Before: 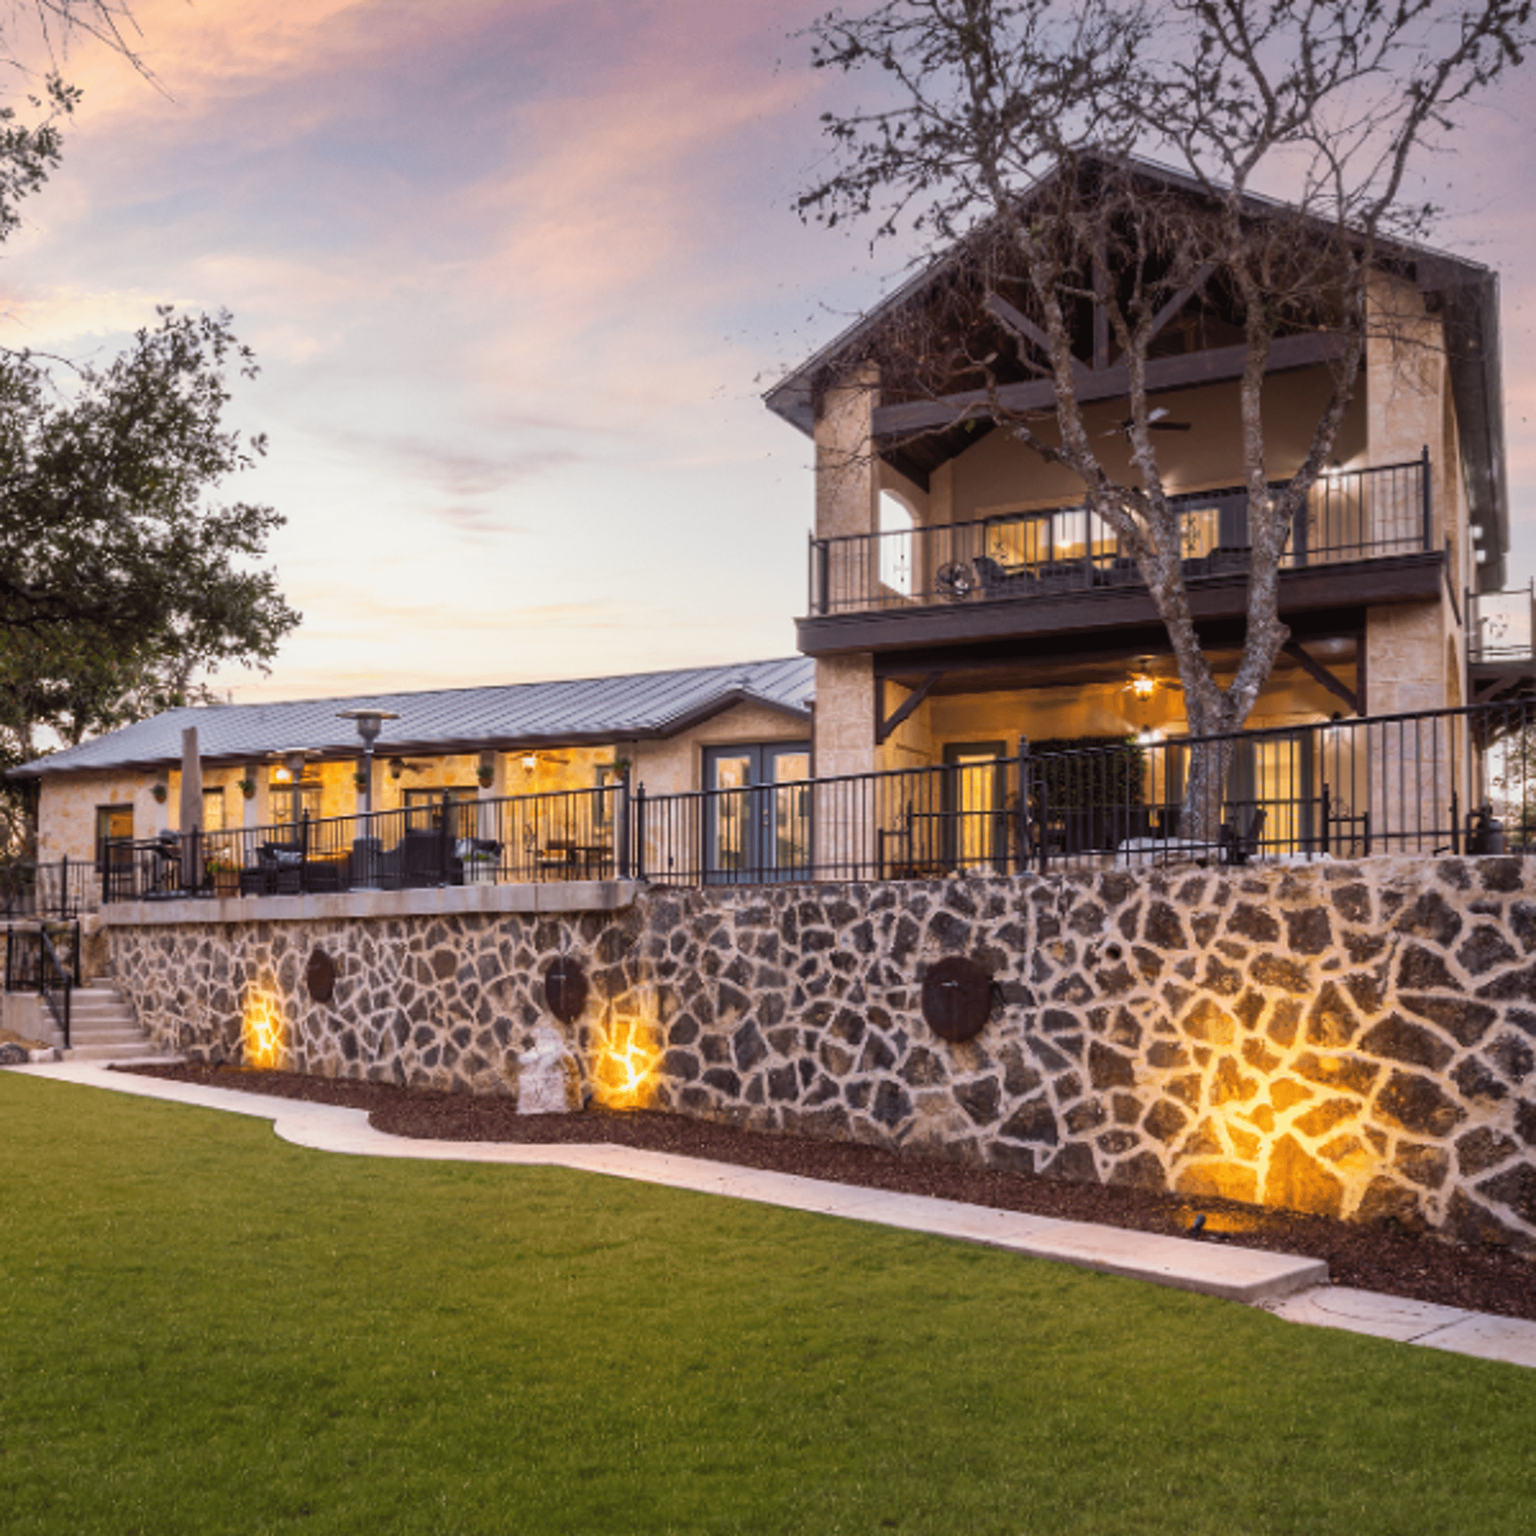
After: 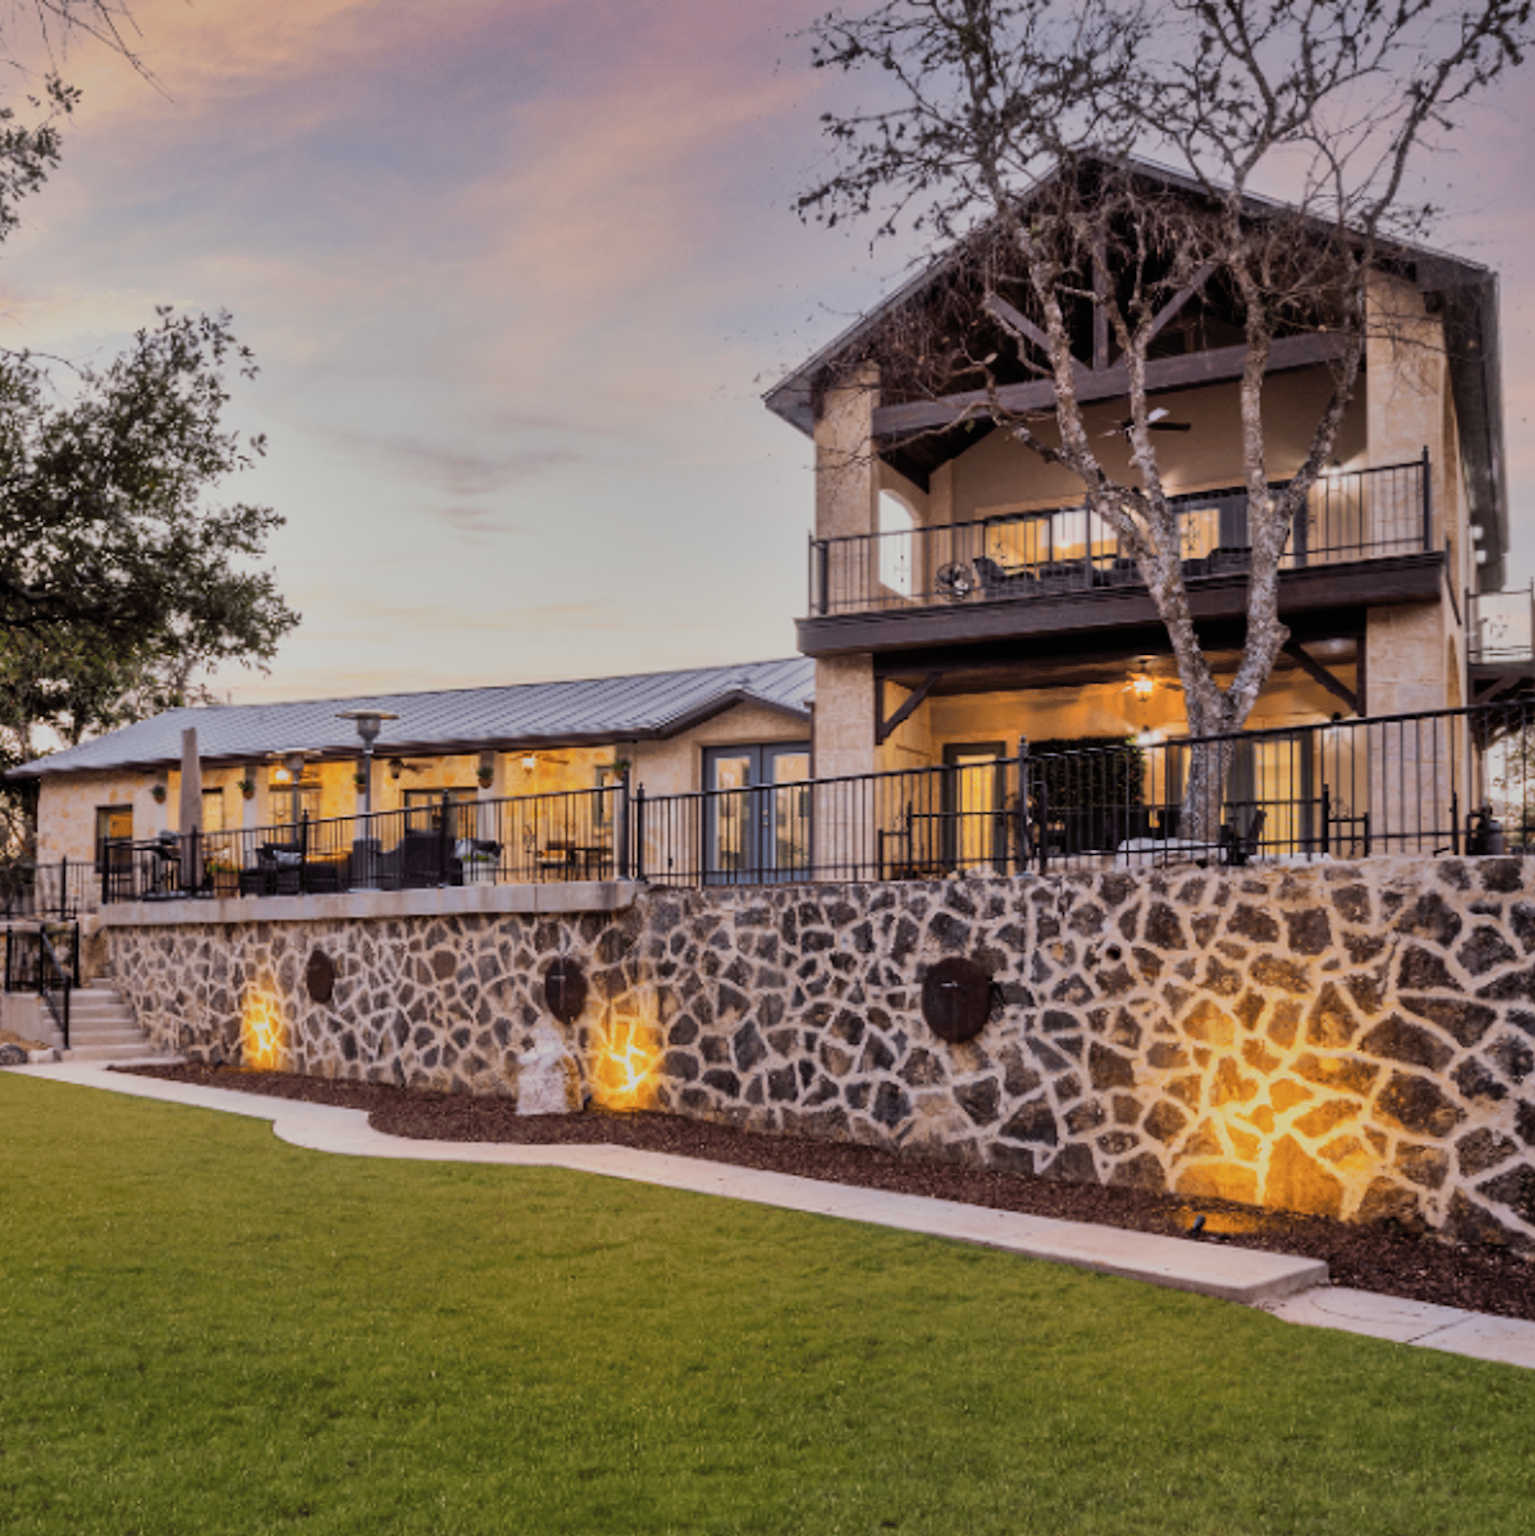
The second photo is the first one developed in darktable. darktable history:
filmic rgb: black relative exposure -7.65 EV, white relative exposure 4.56 EV, hardness 3.61
crop: left 0.07%
shadows and highlights: shadows 59.33, soften with gaussian
